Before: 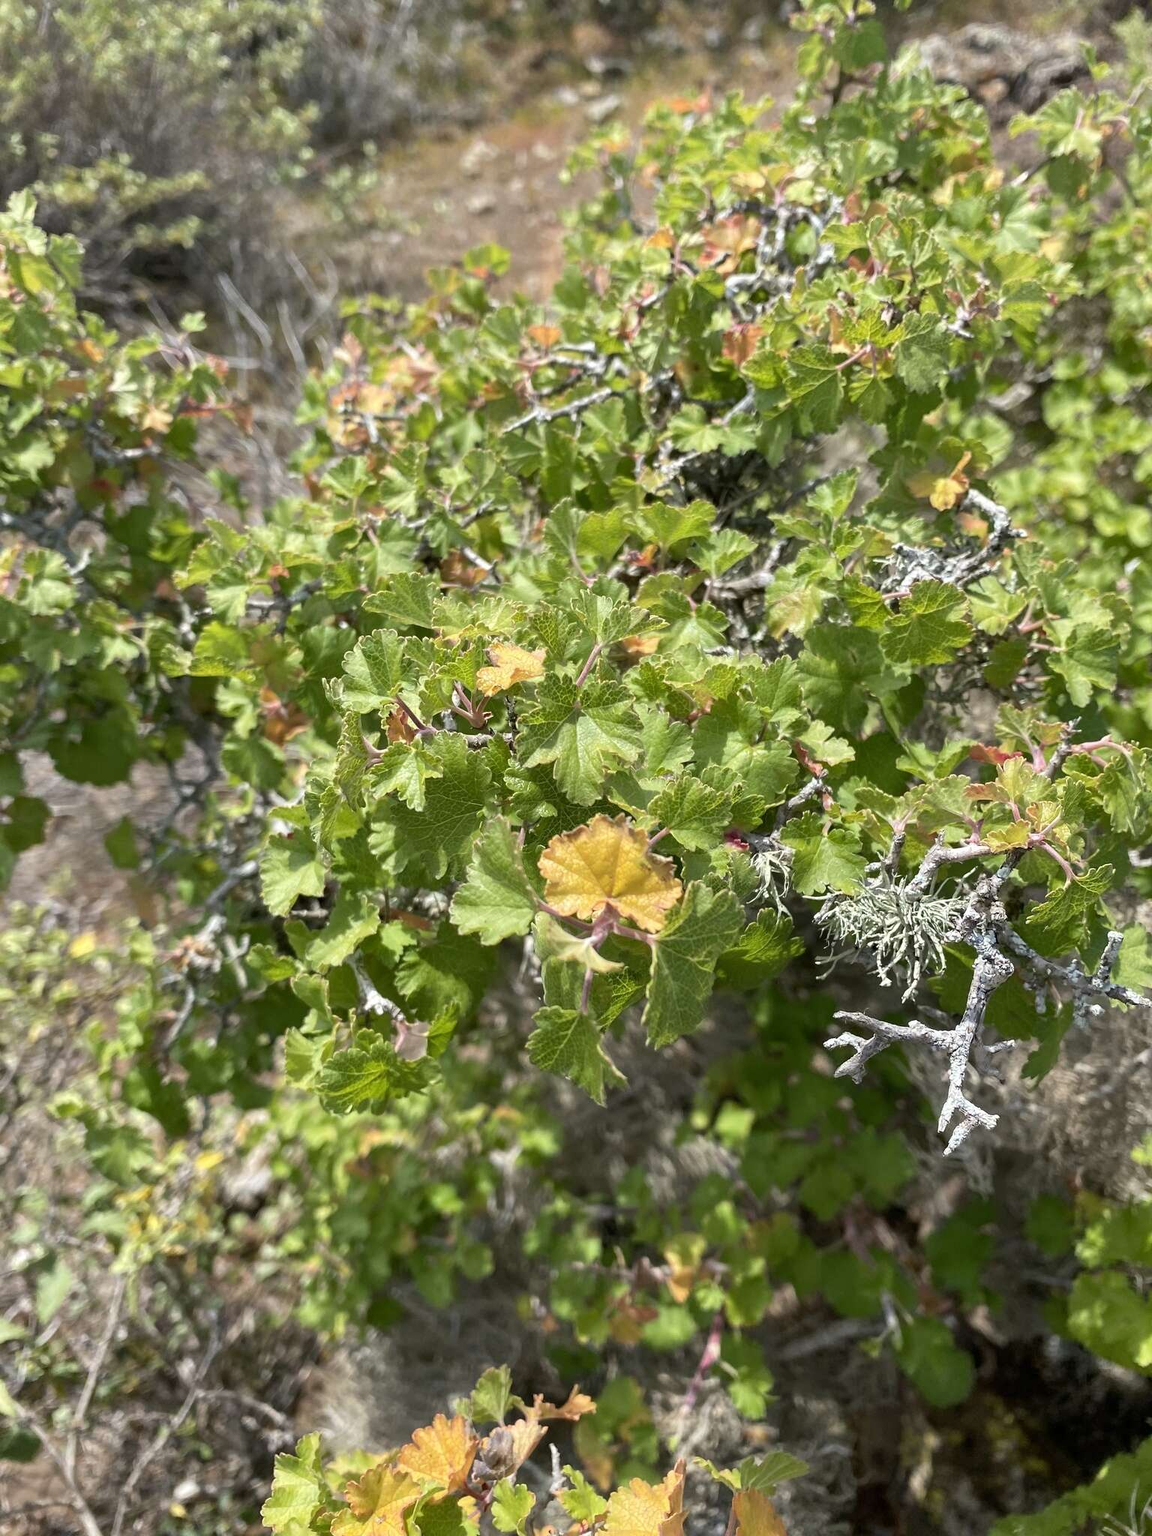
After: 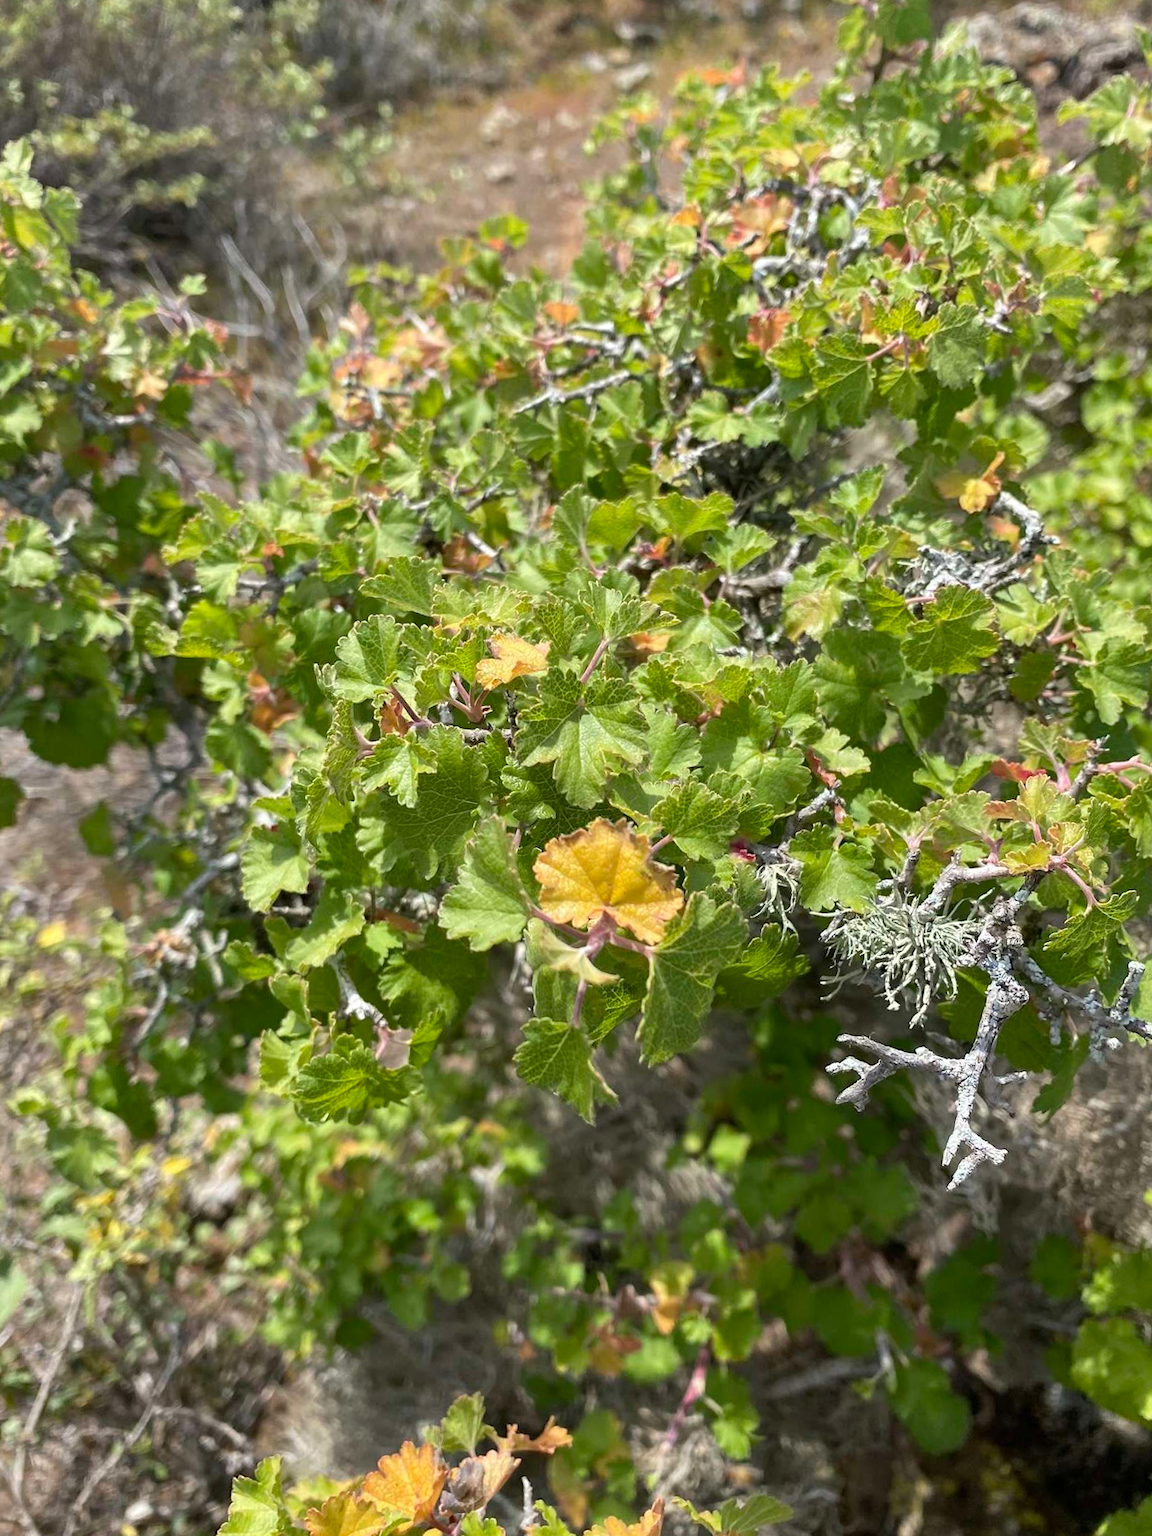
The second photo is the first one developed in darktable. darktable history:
crop and rotate: angle -2.2°
